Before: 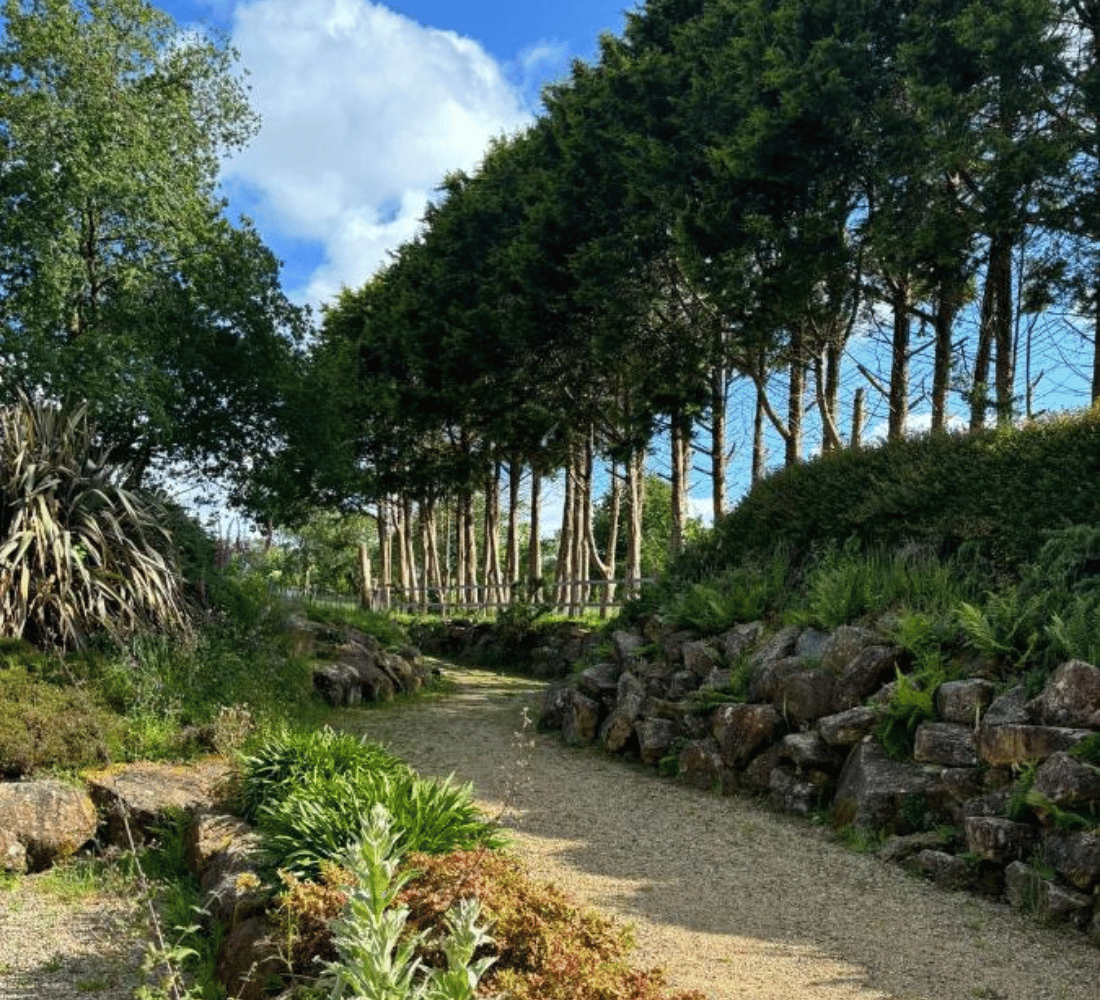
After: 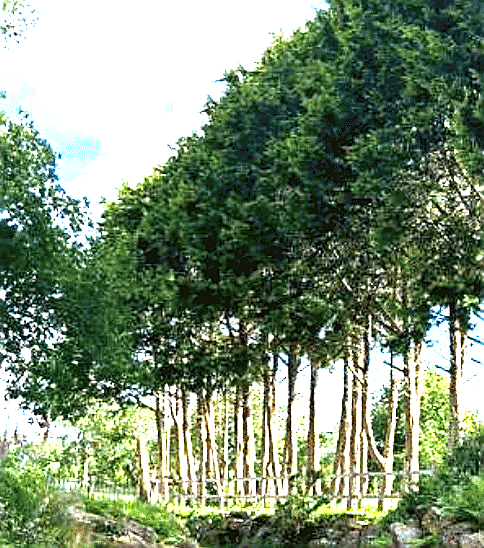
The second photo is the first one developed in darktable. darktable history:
sharpen: radius 1.4, amount 1.25, threshold 0.7
crop: left 20.248%, top 10.86%, right 35.675%, bottom 34.321%
exposure: black level correction 0.001, exposure 2.607 EV, compensate exposure bias true, compensate highlight preservation false
